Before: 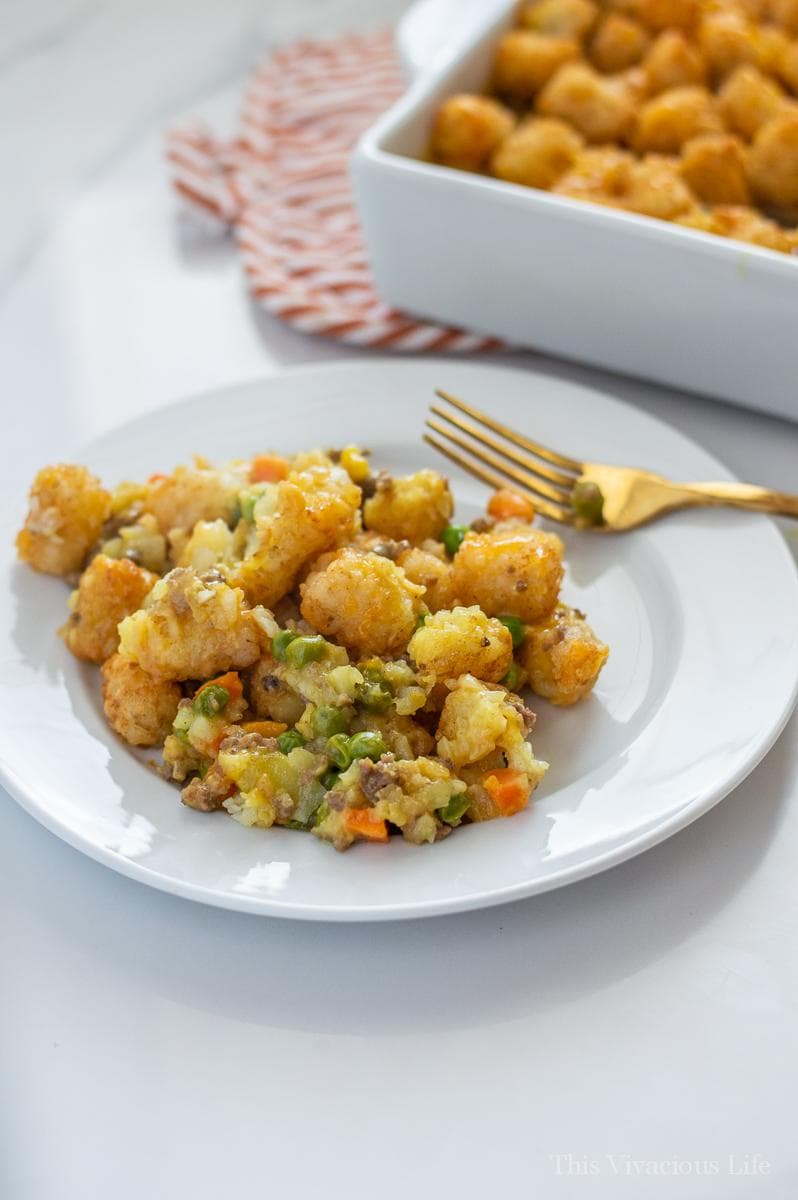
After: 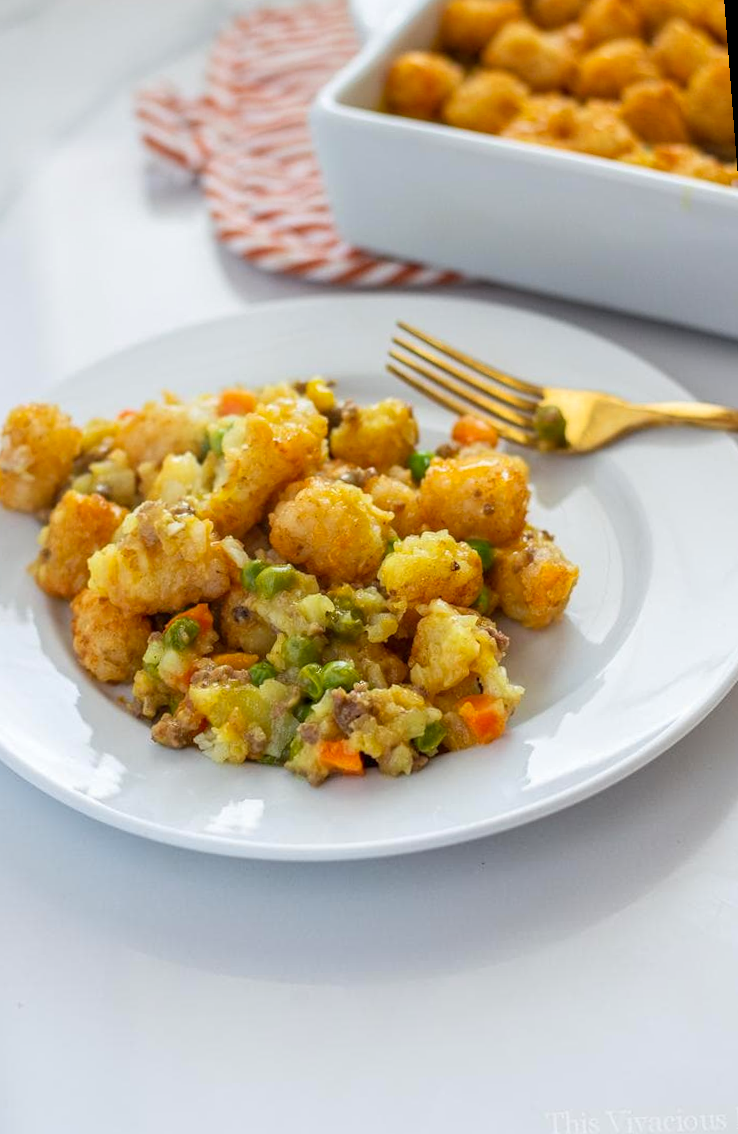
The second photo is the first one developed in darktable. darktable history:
tone equalizer: on, module defaults
rotate and perspective: rotation -1.68°, lens shift (vertical) -0.146, crop left 0.049, crop right 0.912, crop top 0.032, crop bottom 0.96
contrast brightness saturation: contrast 0.04, saturation 0.16
